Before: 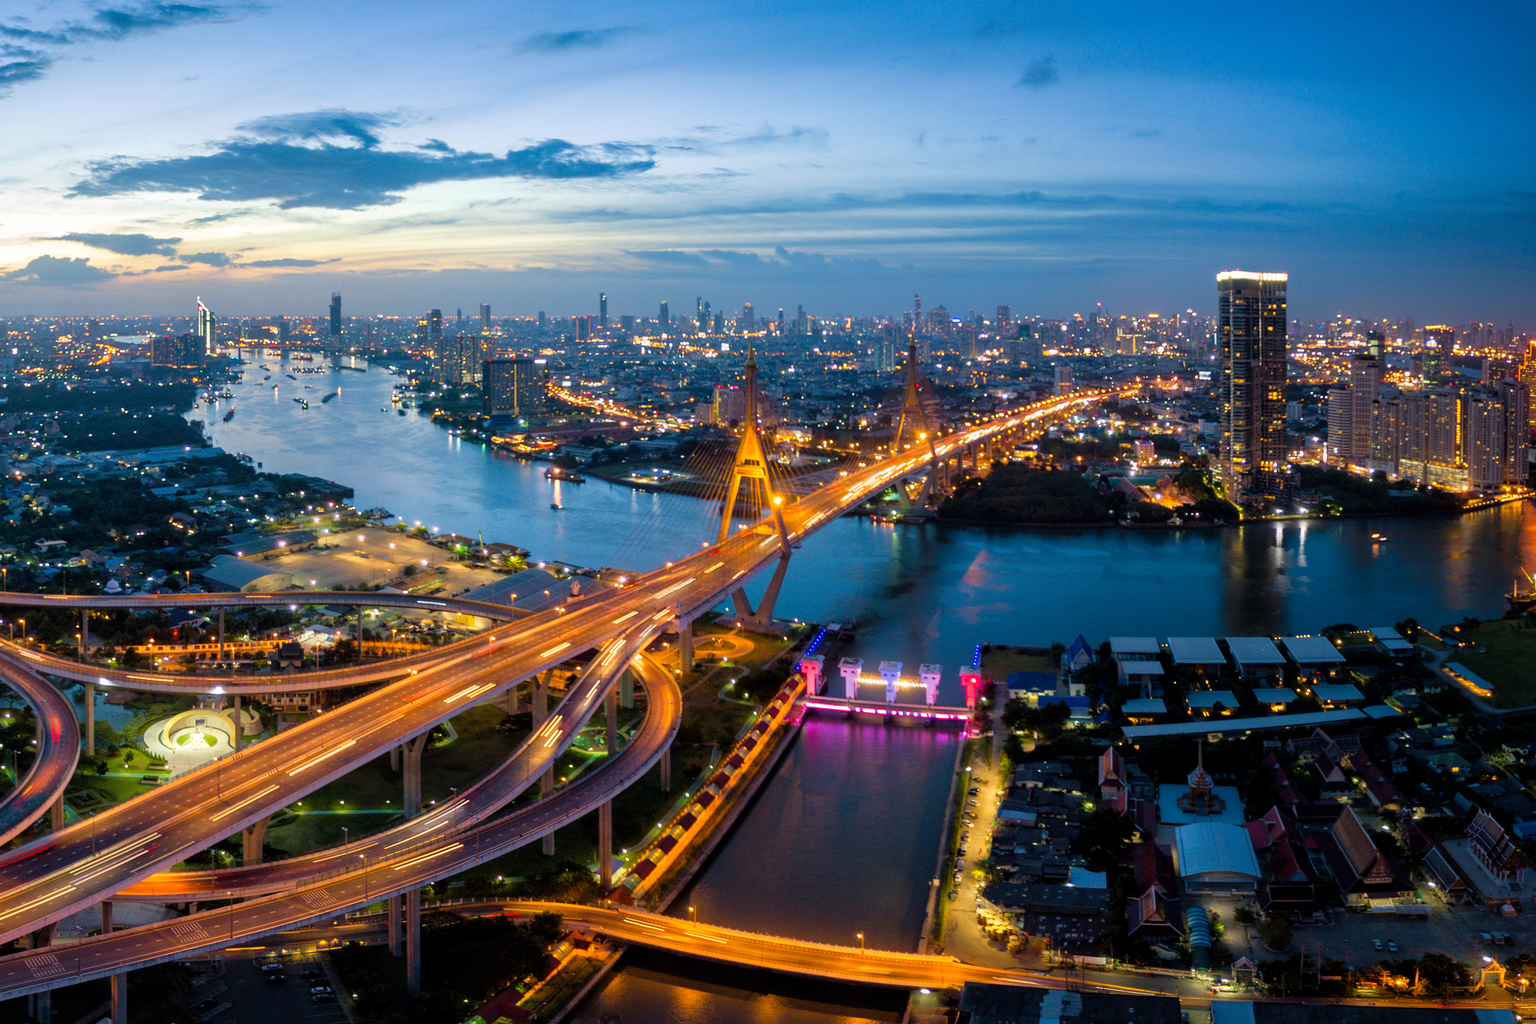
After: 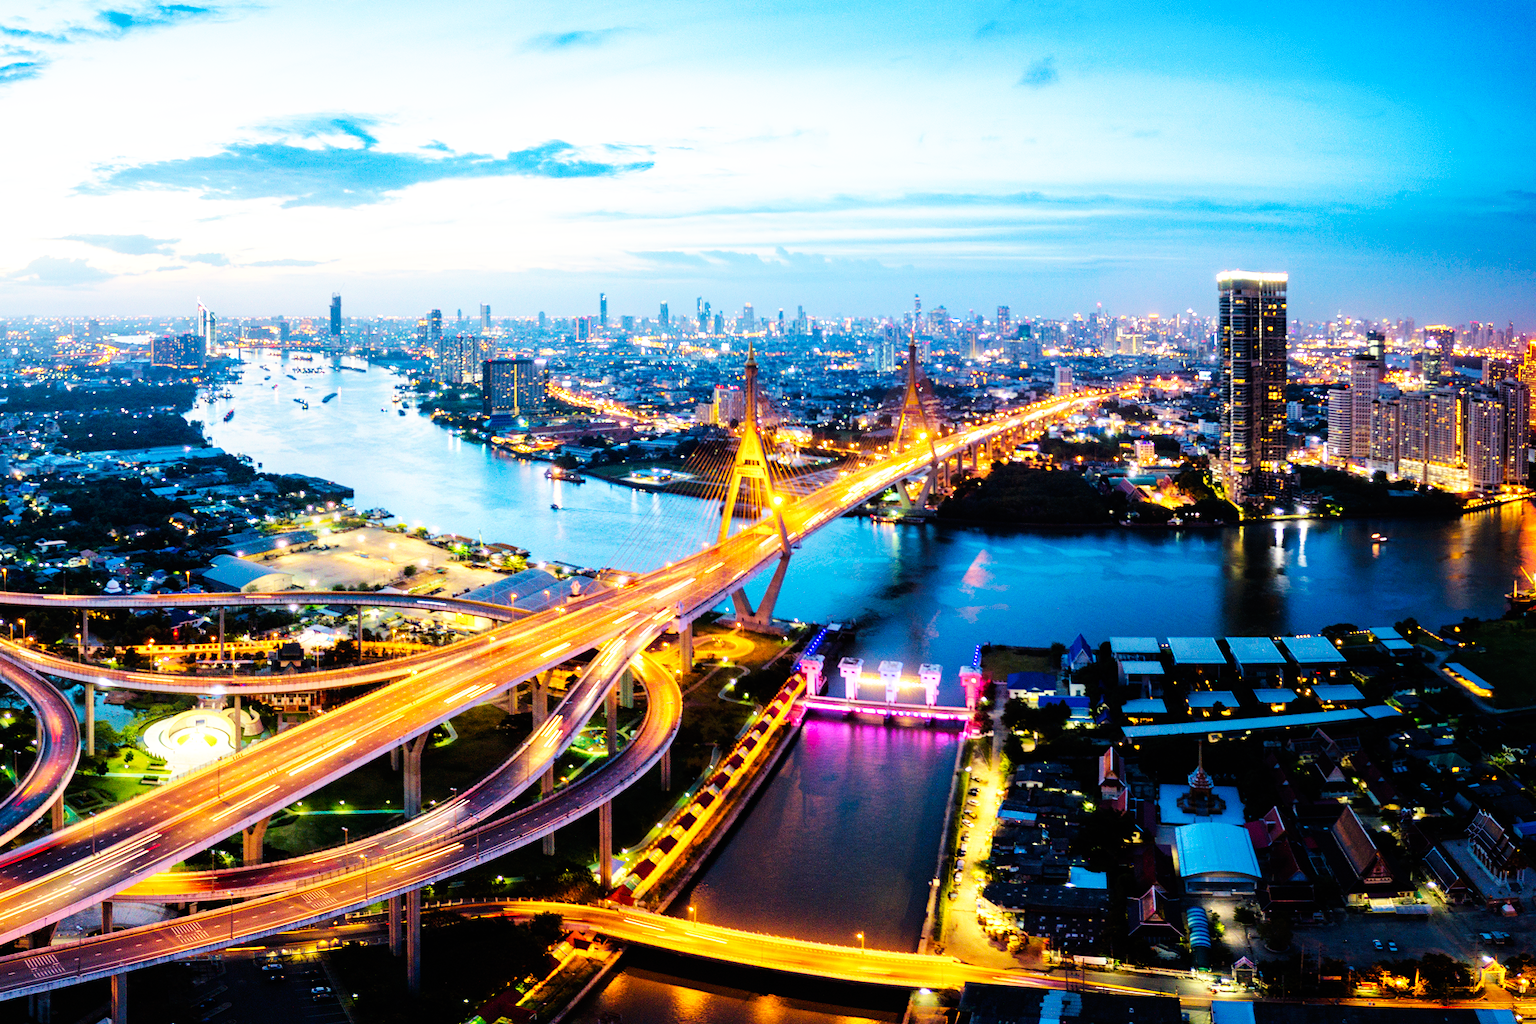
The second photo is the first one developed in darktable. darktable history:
tone equalizer: -8 EV -0.394 EV, -7 EV -0.397 EV, -6 EV -0.313 EV, -5 EV -0.186 EV, -3 EV 0.233 EV, -2 EV 0.359 EV, -1 EV 0.391 EV, +0 EV 0.422 EV
base curve: curves: ch0 [(0, 0) (0.007, 0.004) (0.027, 0.03) (0.046, 0.07) (0.207, 0.54) (0.442, 0.872) (0.673, 0.972) (1, 1)], preserve colors none
